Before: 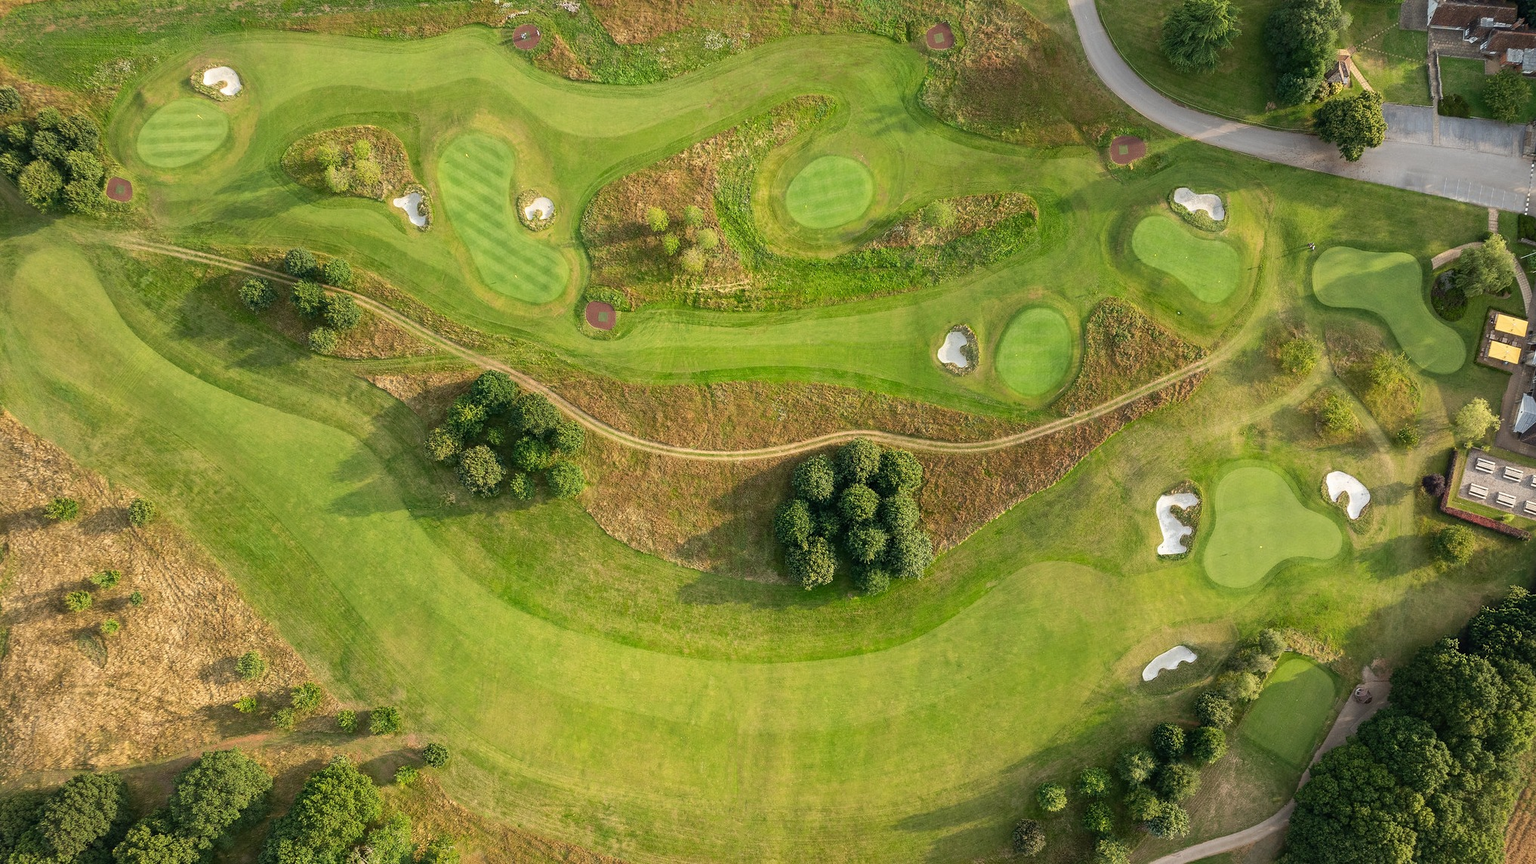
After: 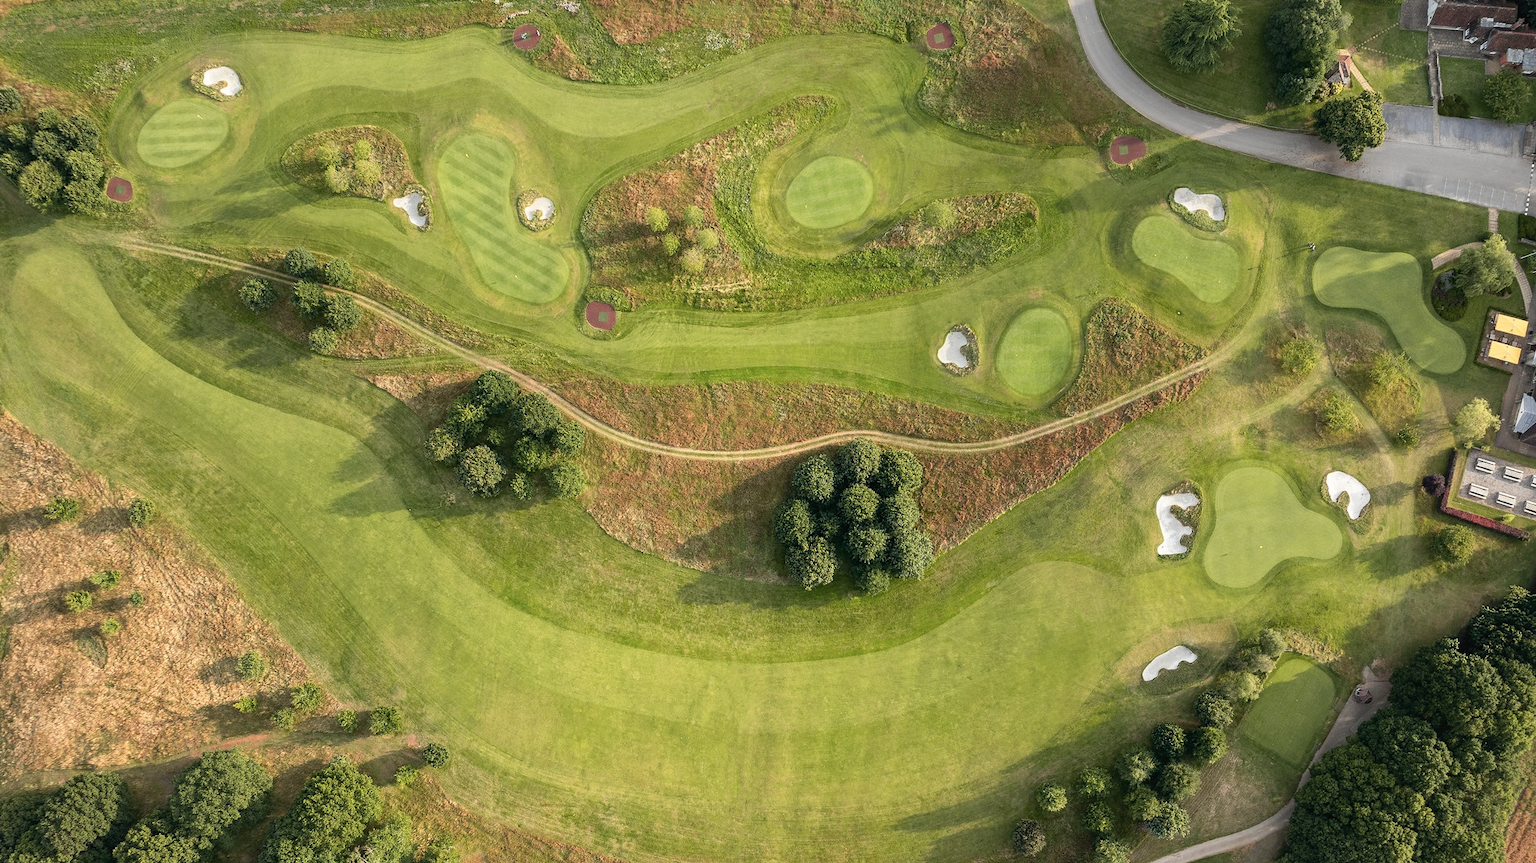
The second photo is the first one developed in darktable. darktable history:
tone curve: curves: ch0 [(0, 0.012) (0.056, 0.046) (0.218, 0.213) (0.606, 0.62) (0.82, 0.846) (1, 1)]; ch1 [(0, 0) (0.226, 0.261) (0.403, 0.437) (0.469, 0.472) (0.495, 0.499) (0.508, 0.503) (0.545, 0.555) (0.59, 0.598) (0.686, 0.728) (1, 1)]; ch2 [(0, 0) (0.269, 0.299) (0.459, 0.45) (0.498, 0.499) (0.523, 0.512) (0.568, 0.558) (0.634, 0.617) (0.698, 0.677) (0.806, 0.769) (1, 1)], color space Lab, independent channels, preserve colors none
